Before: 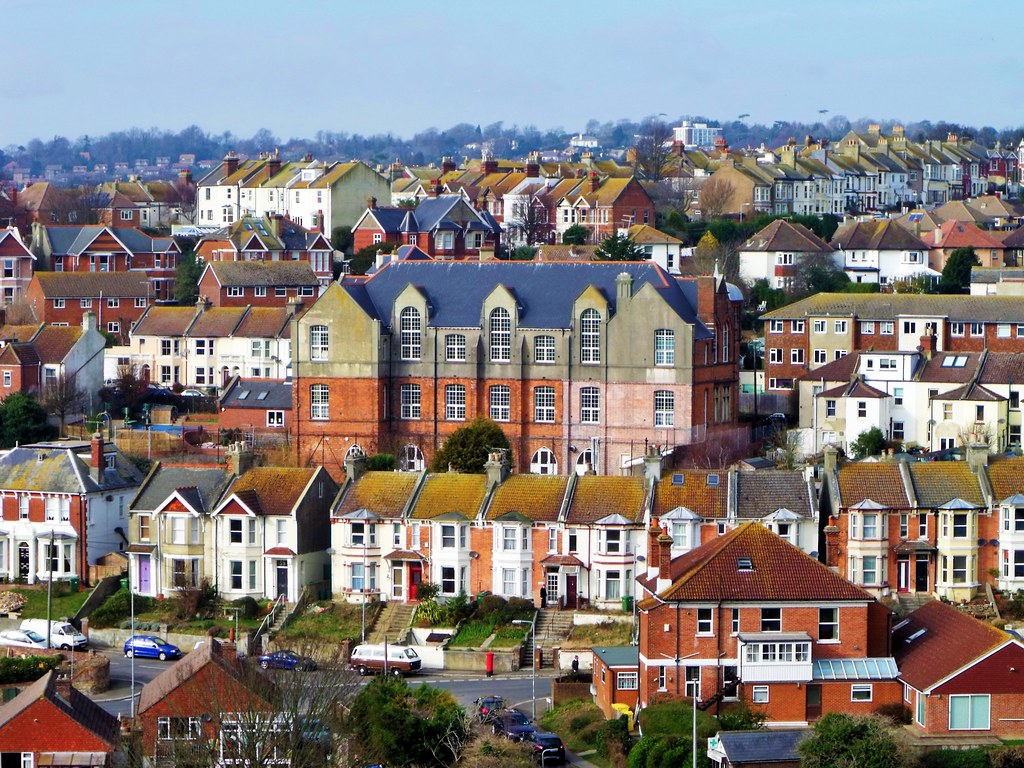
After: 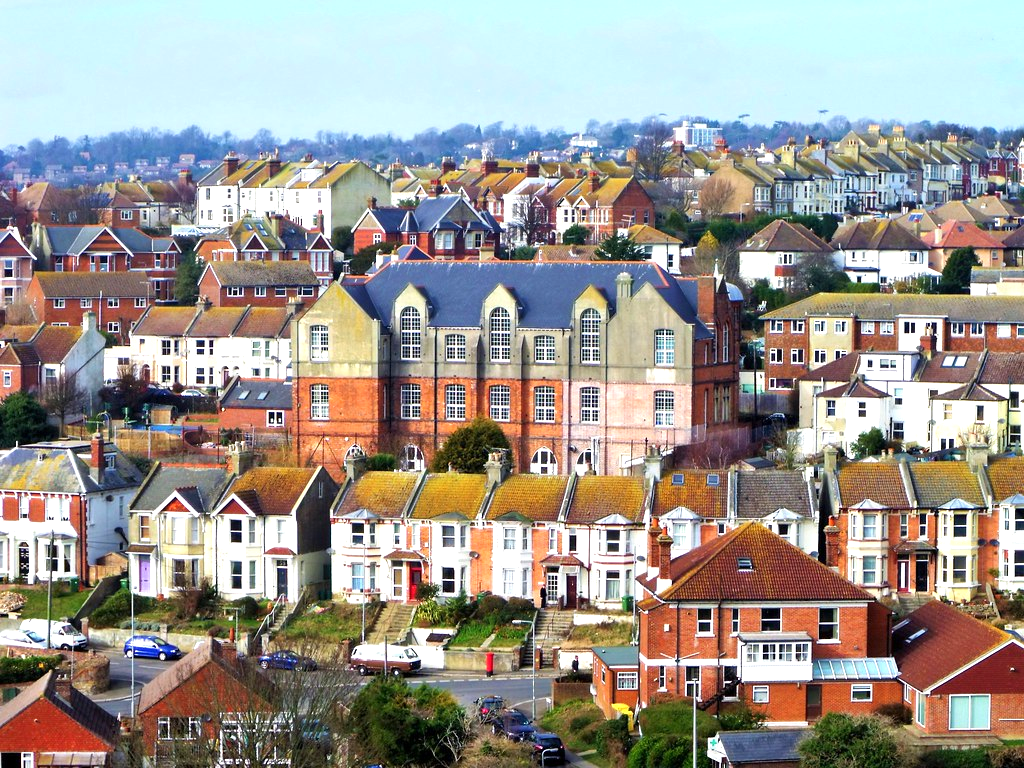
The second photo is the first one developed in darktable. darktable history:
exposure: exposure 0.6 EV, compensate highlight preservation false
white balance: emerald 1
